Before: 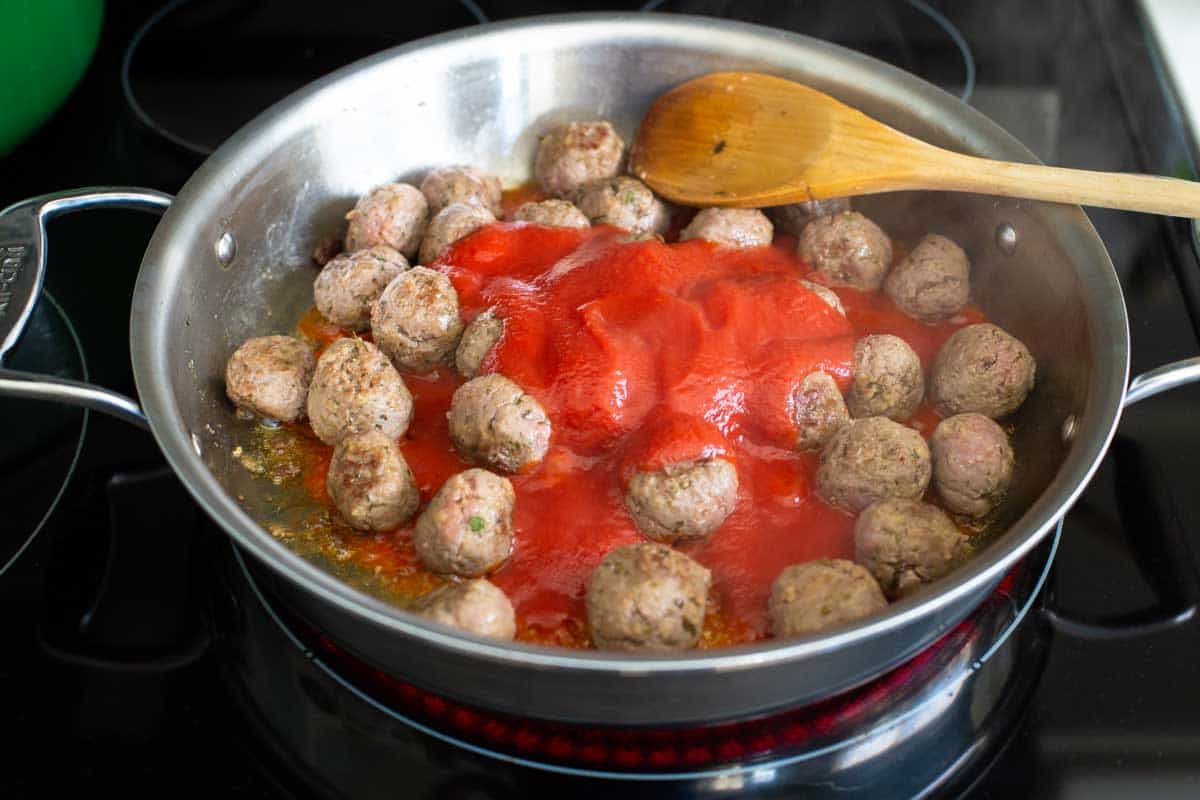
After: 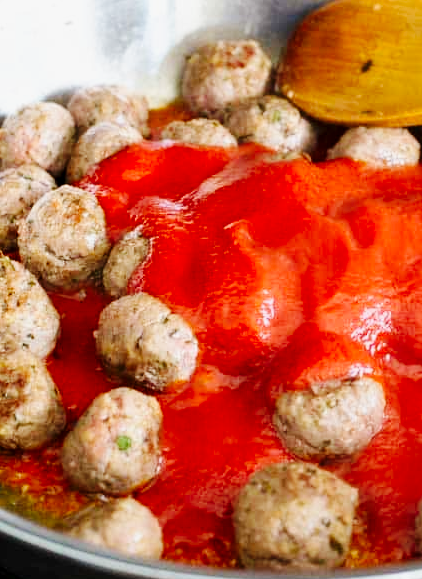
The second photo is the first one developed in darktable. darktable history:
exposure: black level correction 0.006, exposure -0.226 EV, compensate highlight preservation false
base curve: curves: ch0 [(0, 0) (0.036, 0.025) (0.121, 0.166) (0.206, 0.329) (0.605, 0.79) (1, 1)], preserve colors none
crop and rotate: left 29.476%, top 10.214%, right 35.32%, bottom 17.333%
